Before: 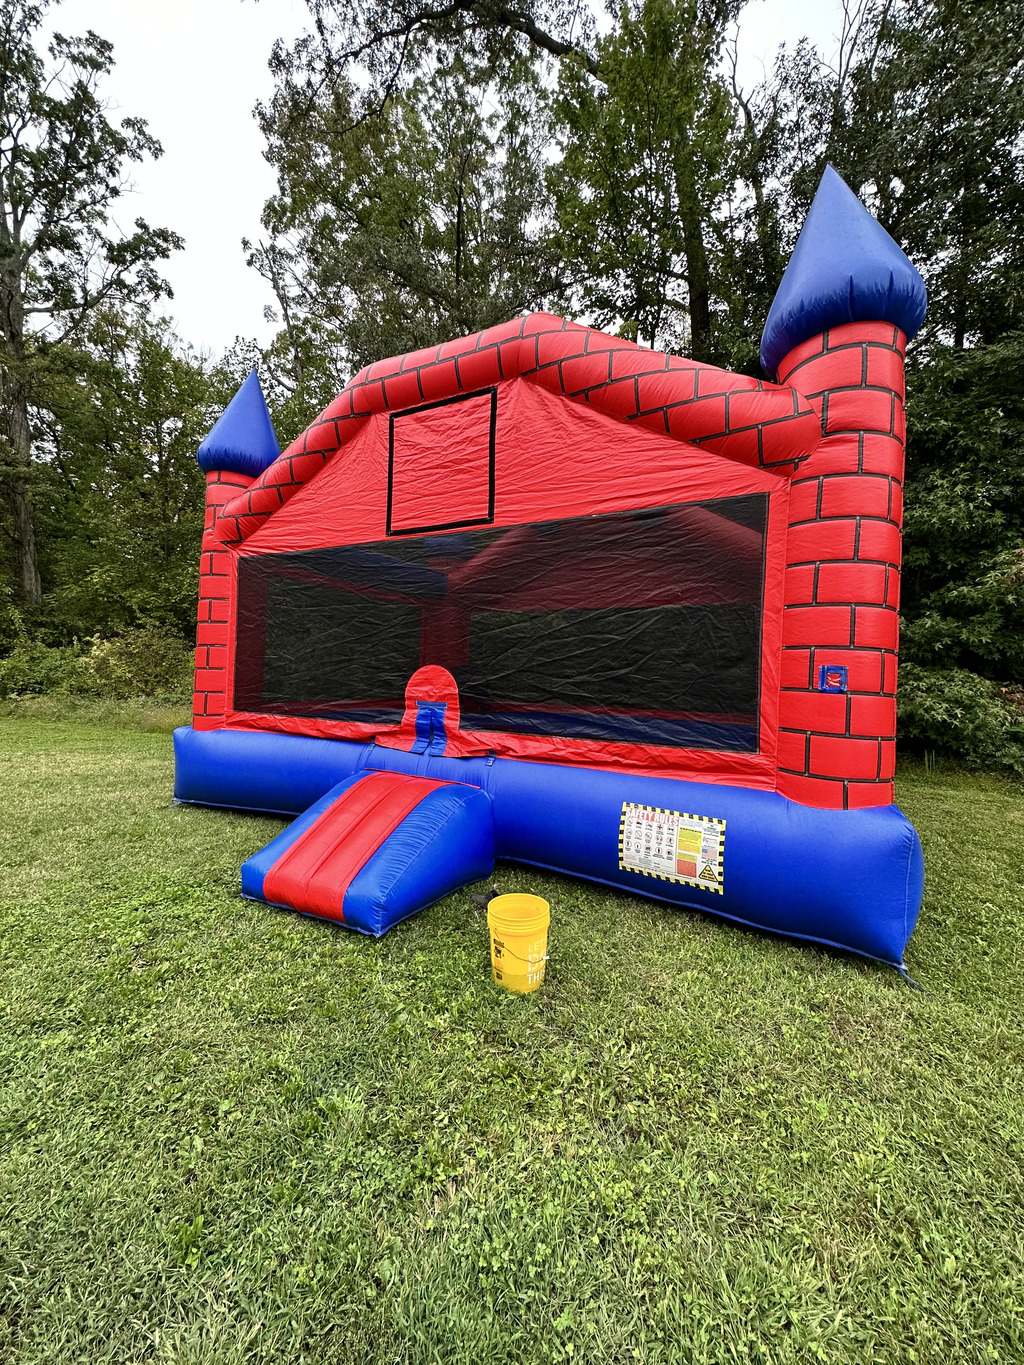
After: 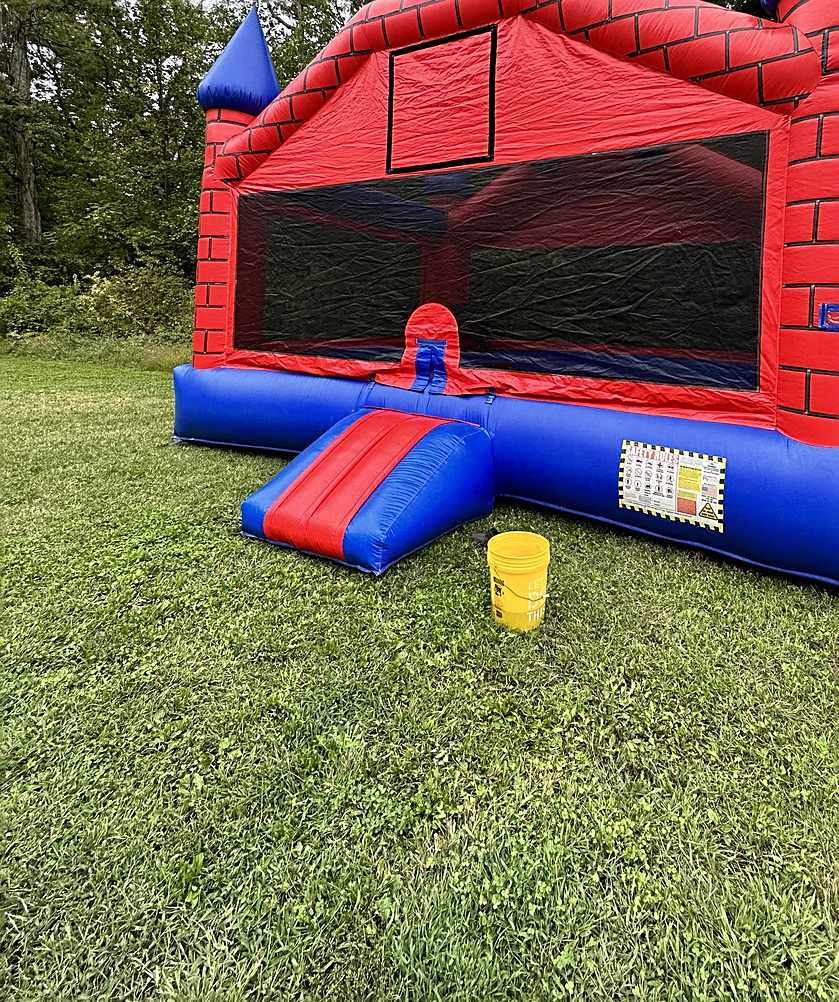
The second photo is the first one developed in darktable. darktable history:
crop: top 26.551%, right 18.018%
sharpen: on, module defaults
